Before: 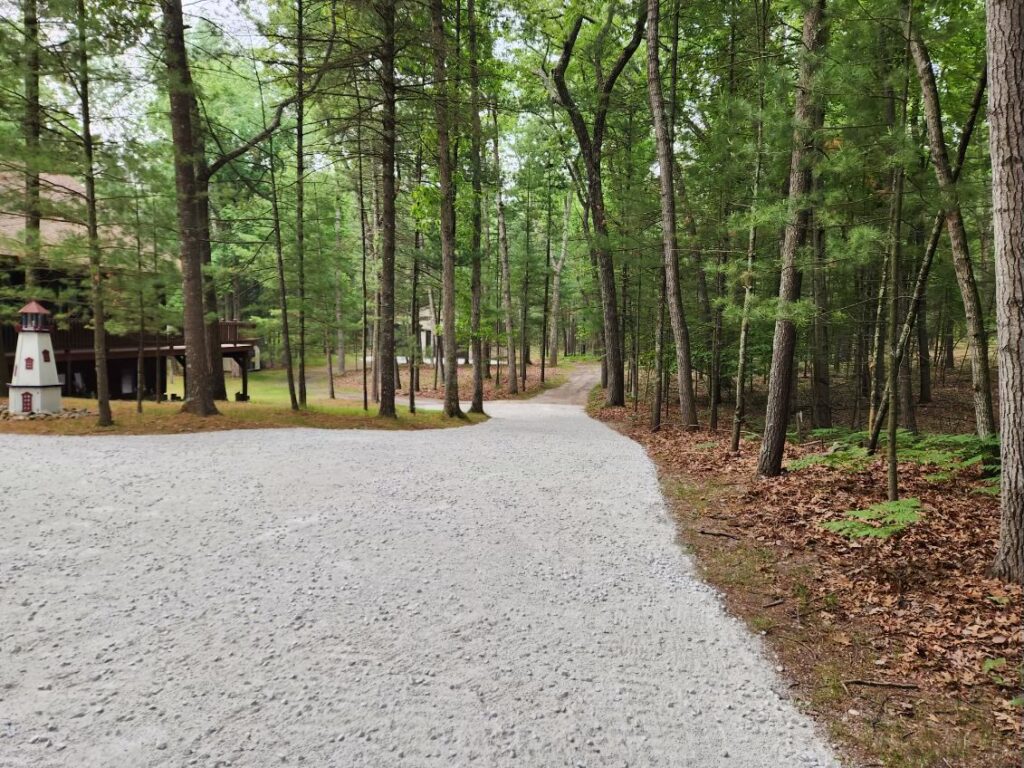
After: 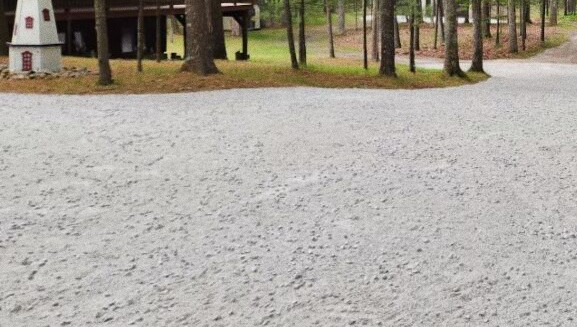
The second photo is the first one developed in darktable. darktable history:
crop: top 44.483%, right 43.593%, bottom 12.892%
grain: on, module defaults
